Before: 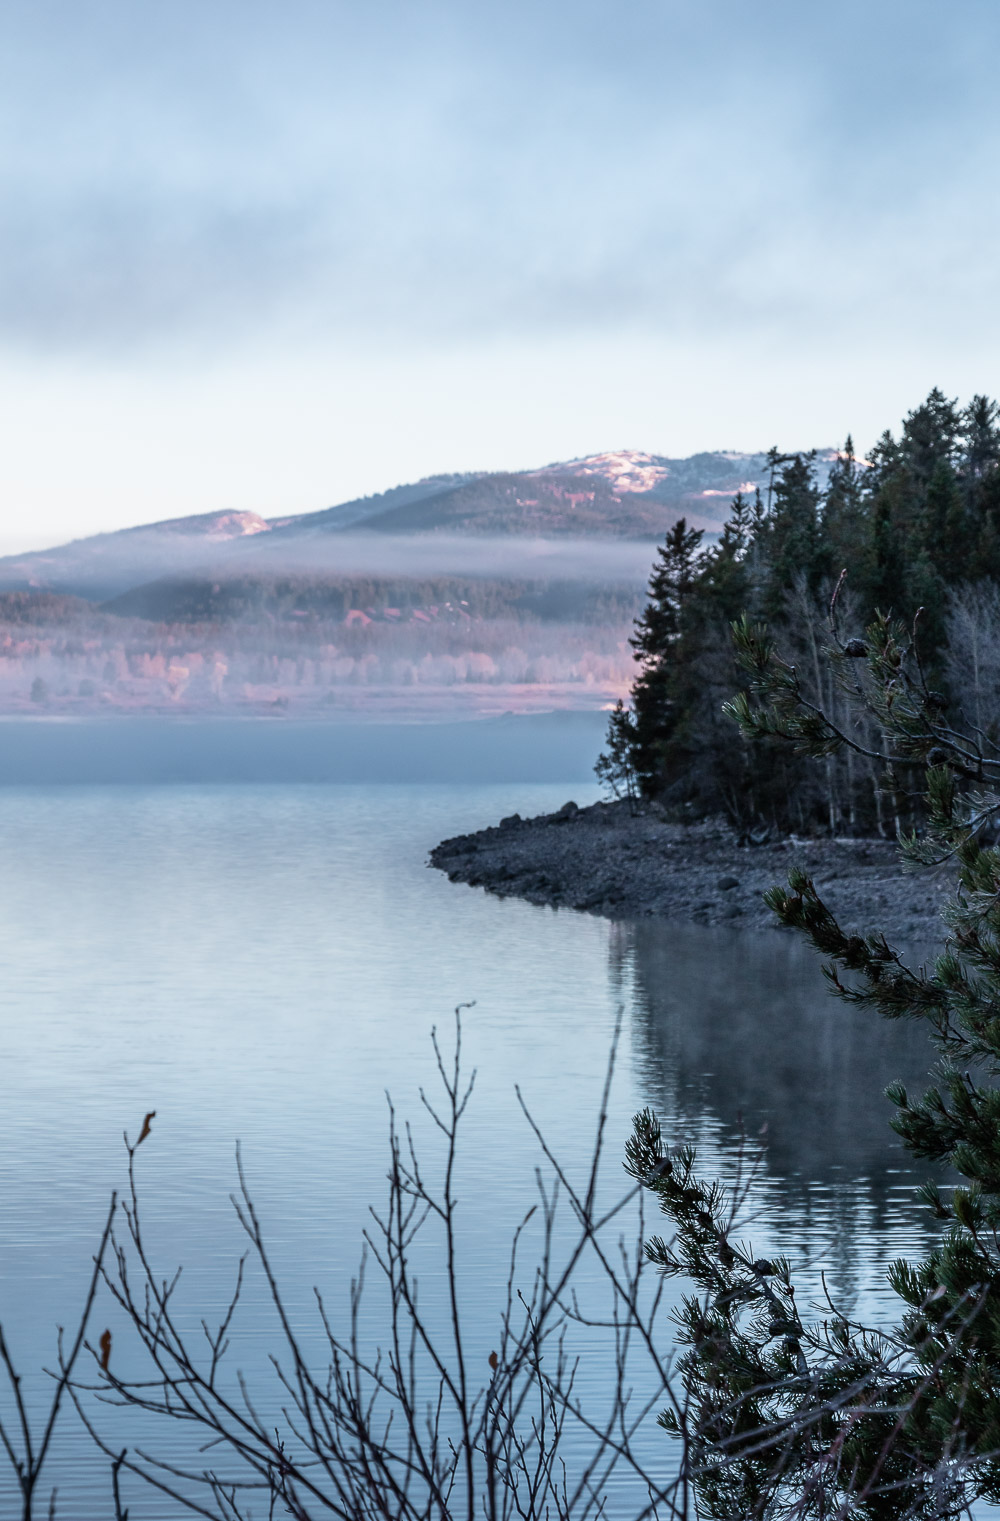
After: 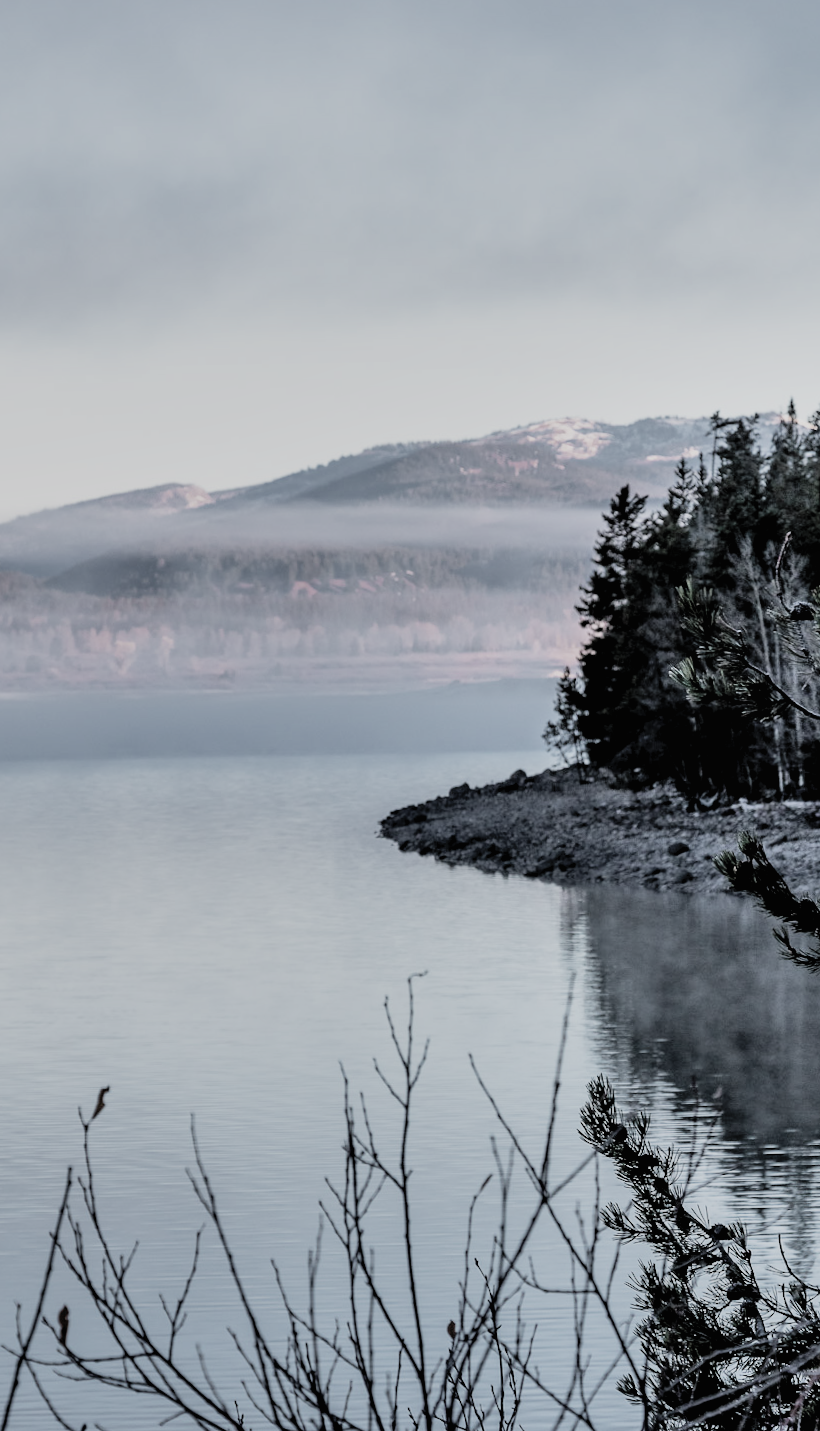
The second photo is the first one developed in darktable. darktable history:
shadows and highlights: soften with gaussian
exposure: black level correction 0.01, exposure 0.016 EV, compensate exposure bias true, compensate highlight preservation false
contrast brightness saturation: brightness 0.18, saturation -0.52
filmic rgb: black relative exposure -7.36 EV, white relative exposure 5.07 EV, threshold 2.98 EV, hardness 3.2, iterations of high-quality reconstruction 0, enable highlight reconstruction true
crop and rotate: angle 0.98°, left 4.089%, top 0.799%, right 11.765%, bottom 2.632%
